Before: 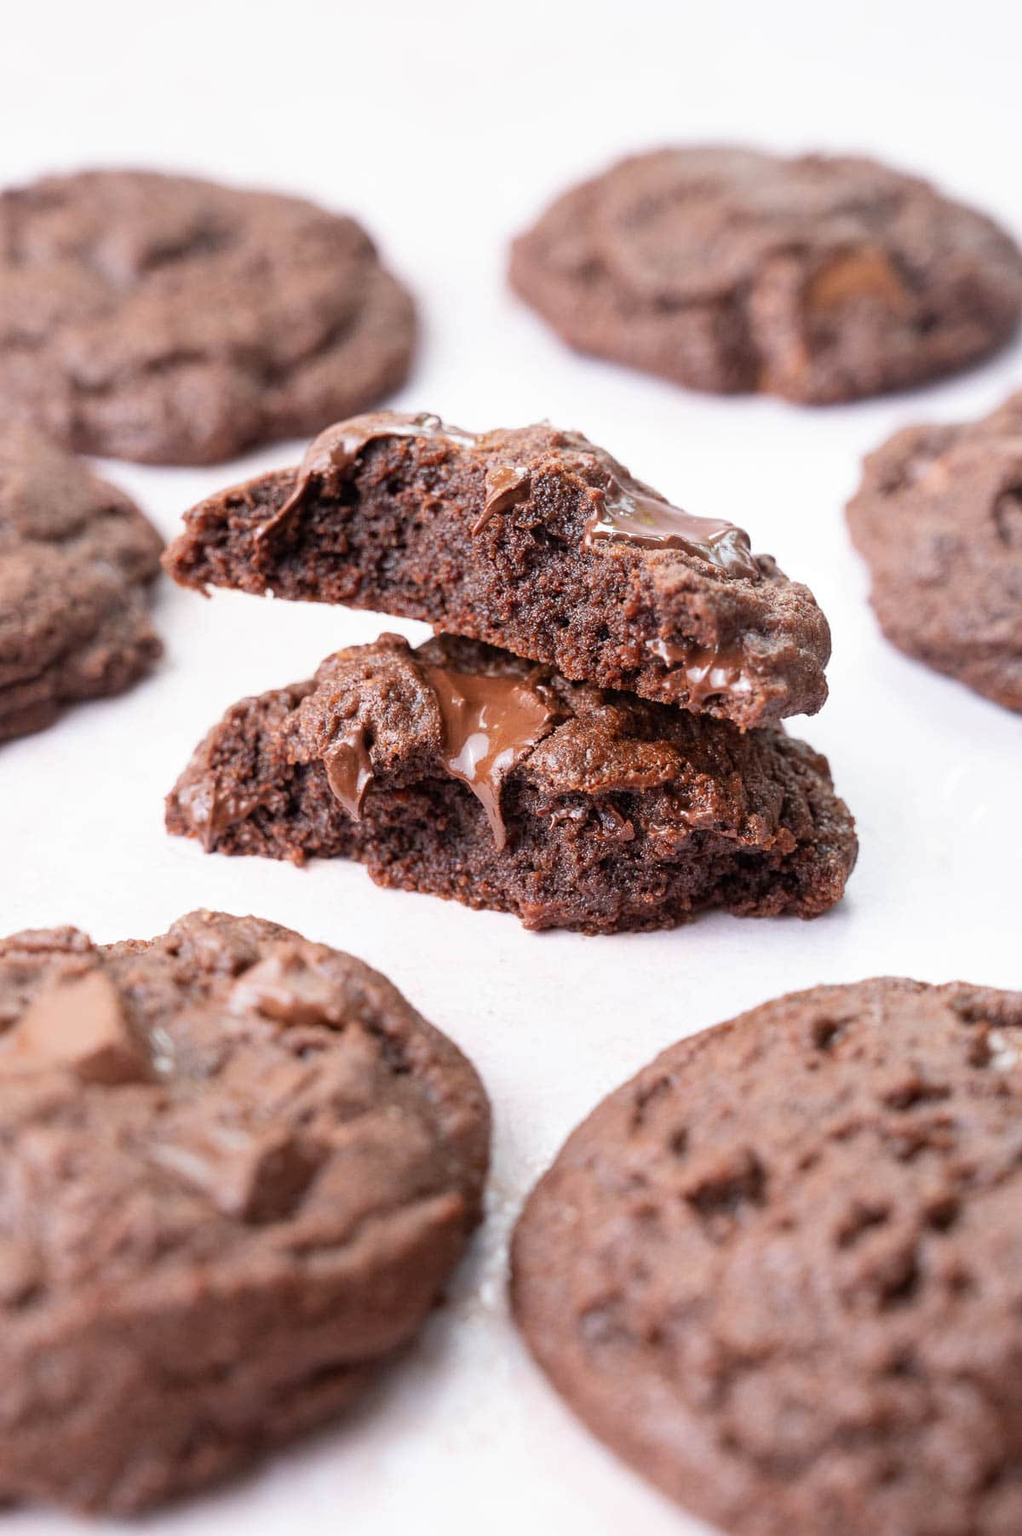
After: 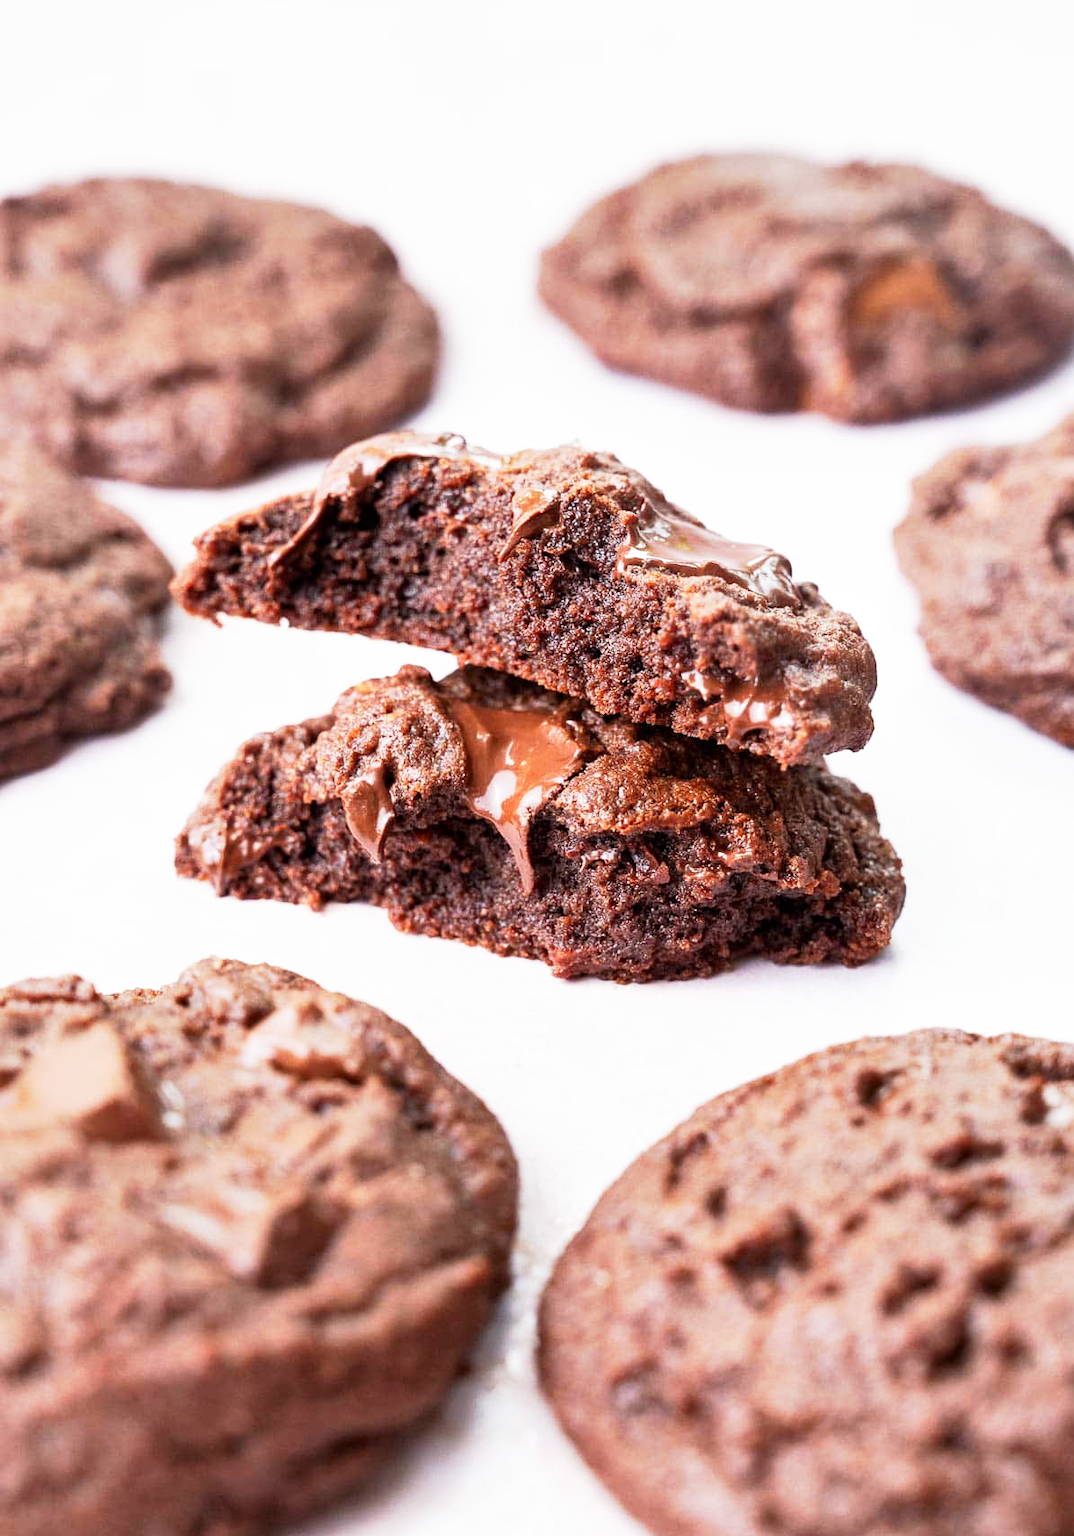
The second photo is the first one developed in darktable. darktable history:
shadows and highlights: shadows 49.41, highlights -41.67, soften with gaussian
base curve: curves: ch0 [(0, 0) (0.005, 0.002) (0.193, 0.295) (0.399, 0.664) (0.75, 0.928) (1, 1)], preserve colors none
crop: top 0.256%, right 0.257%, bottom 4.994%
